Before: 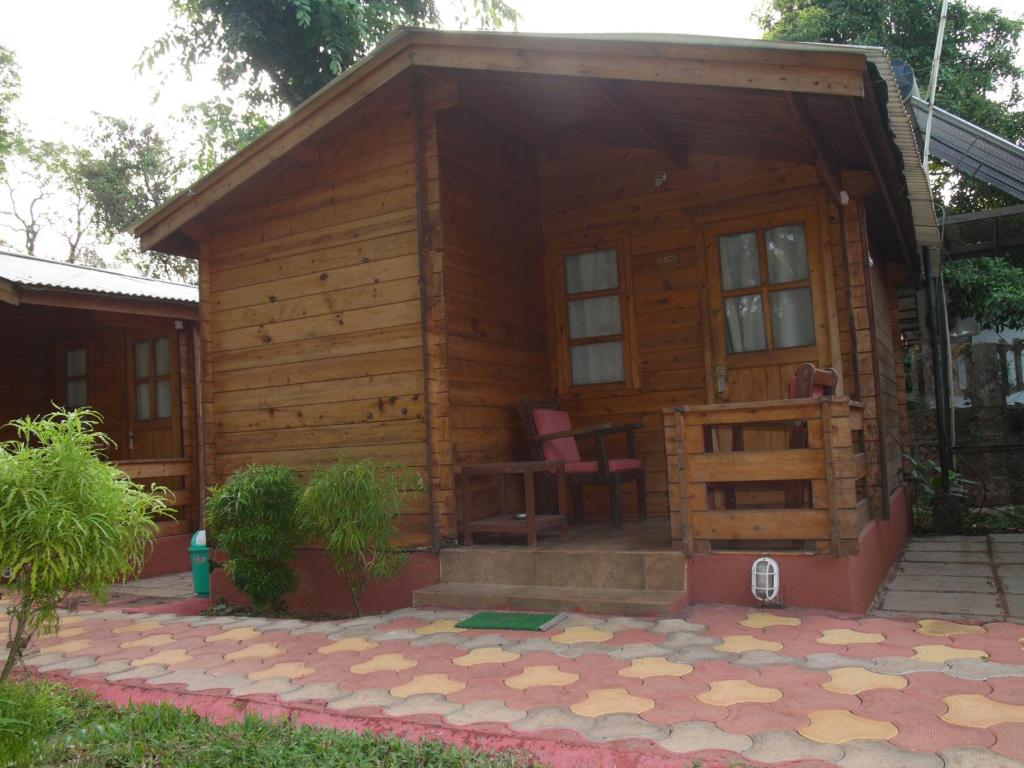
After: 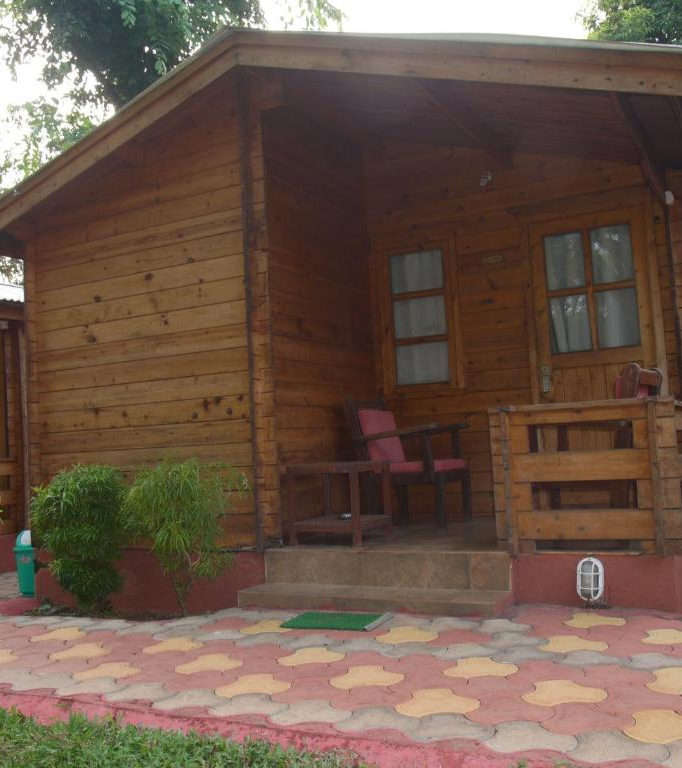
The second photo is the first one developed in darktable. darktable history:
crop: left 17.157%, right 16.227%
